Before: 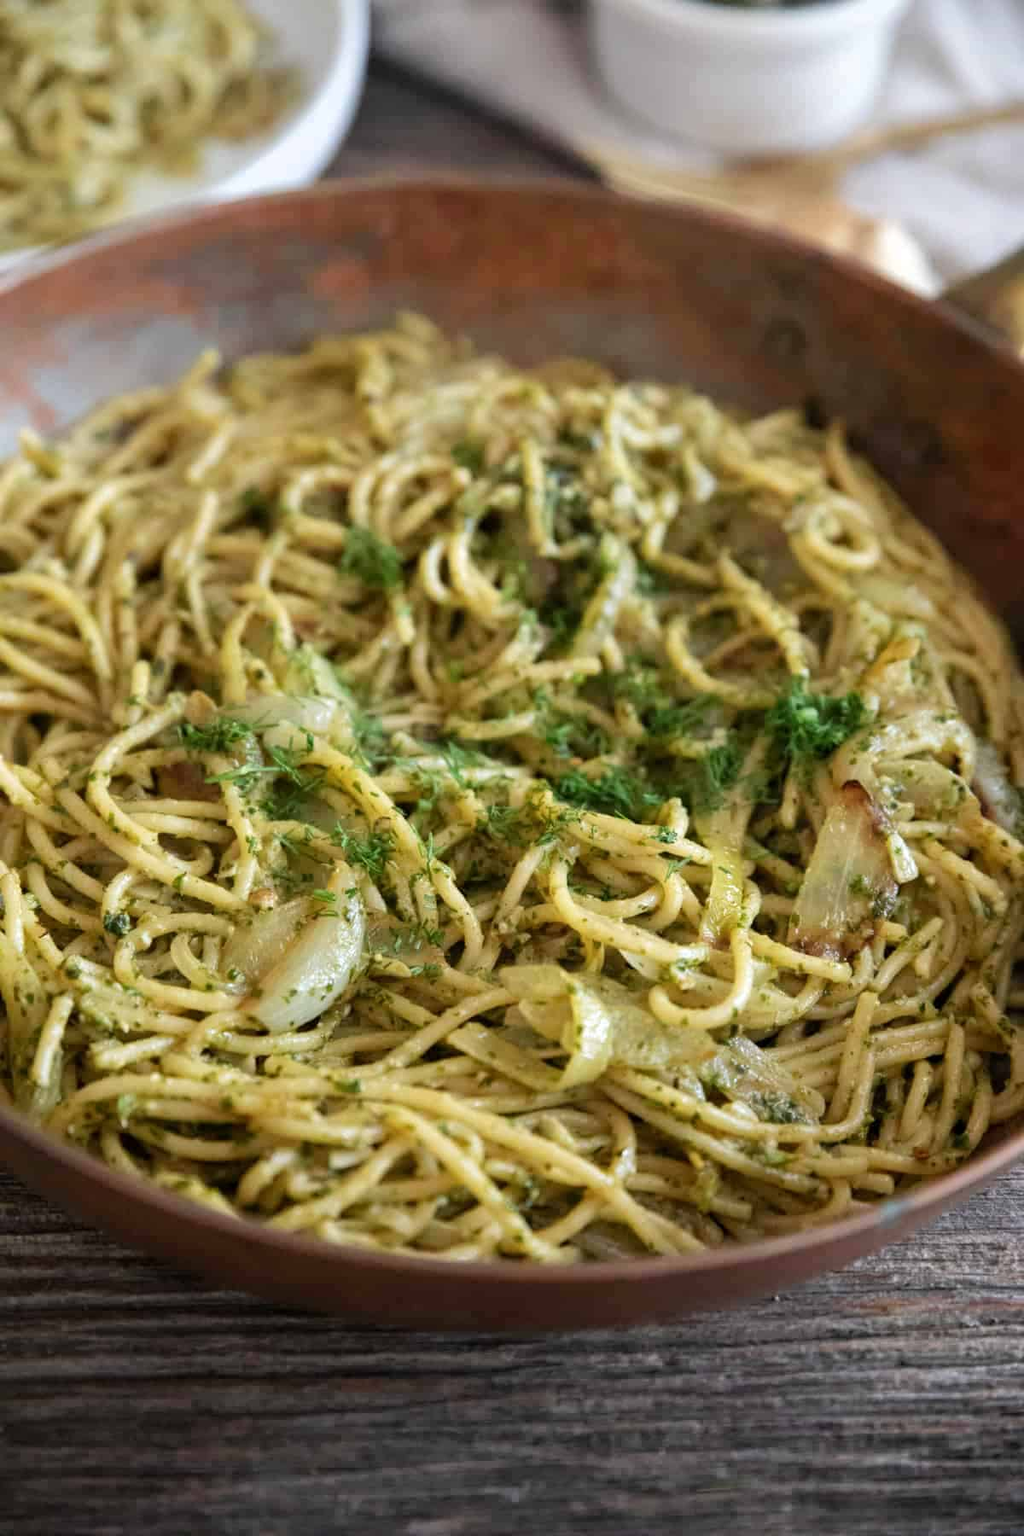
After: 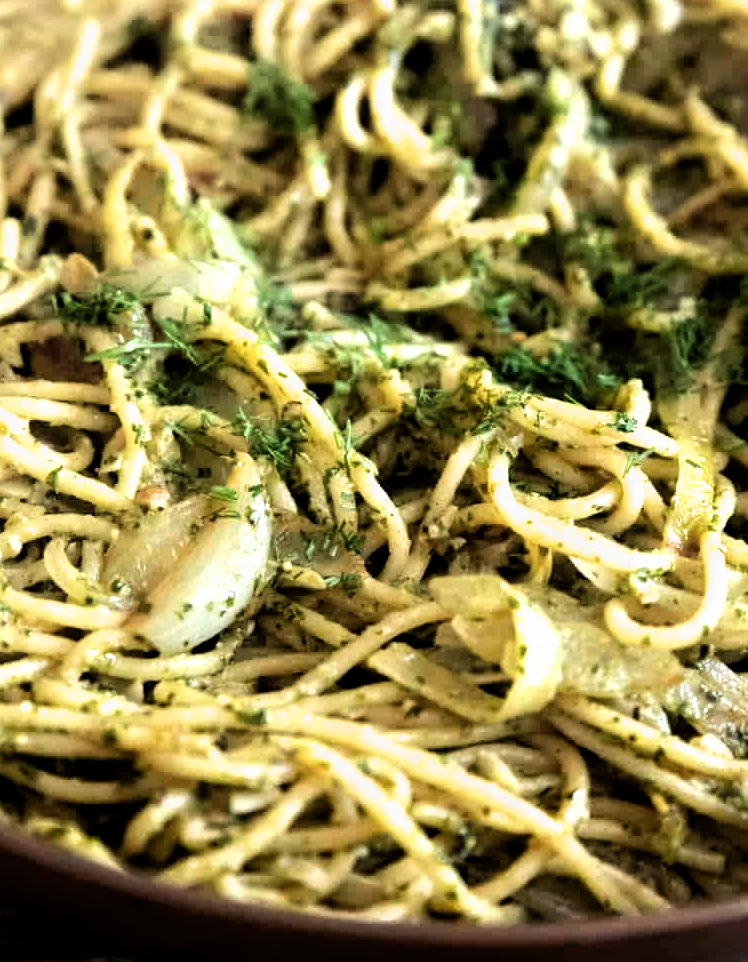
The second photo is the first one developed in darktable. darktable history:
shadows and highlights: shadows -41.53, highlights 63.4, soften with gaussian
filmic rgb: black relative exposure -8.24 EV, white relative exposure 2.2 EV, hardness 7.15, latitude 86.51%, contrast 1.699, highlights saturation mix -3.49%, shadows ↔ highlights balance -1.97%, add noise in highlights 0.002, preserve chrominance max RGB, color science v3 (2019), use custom middle-gray values true, contrast in highlights soft
crop: left 13.021%, top 30.926%, right 24.627%, bottom 15.584%
